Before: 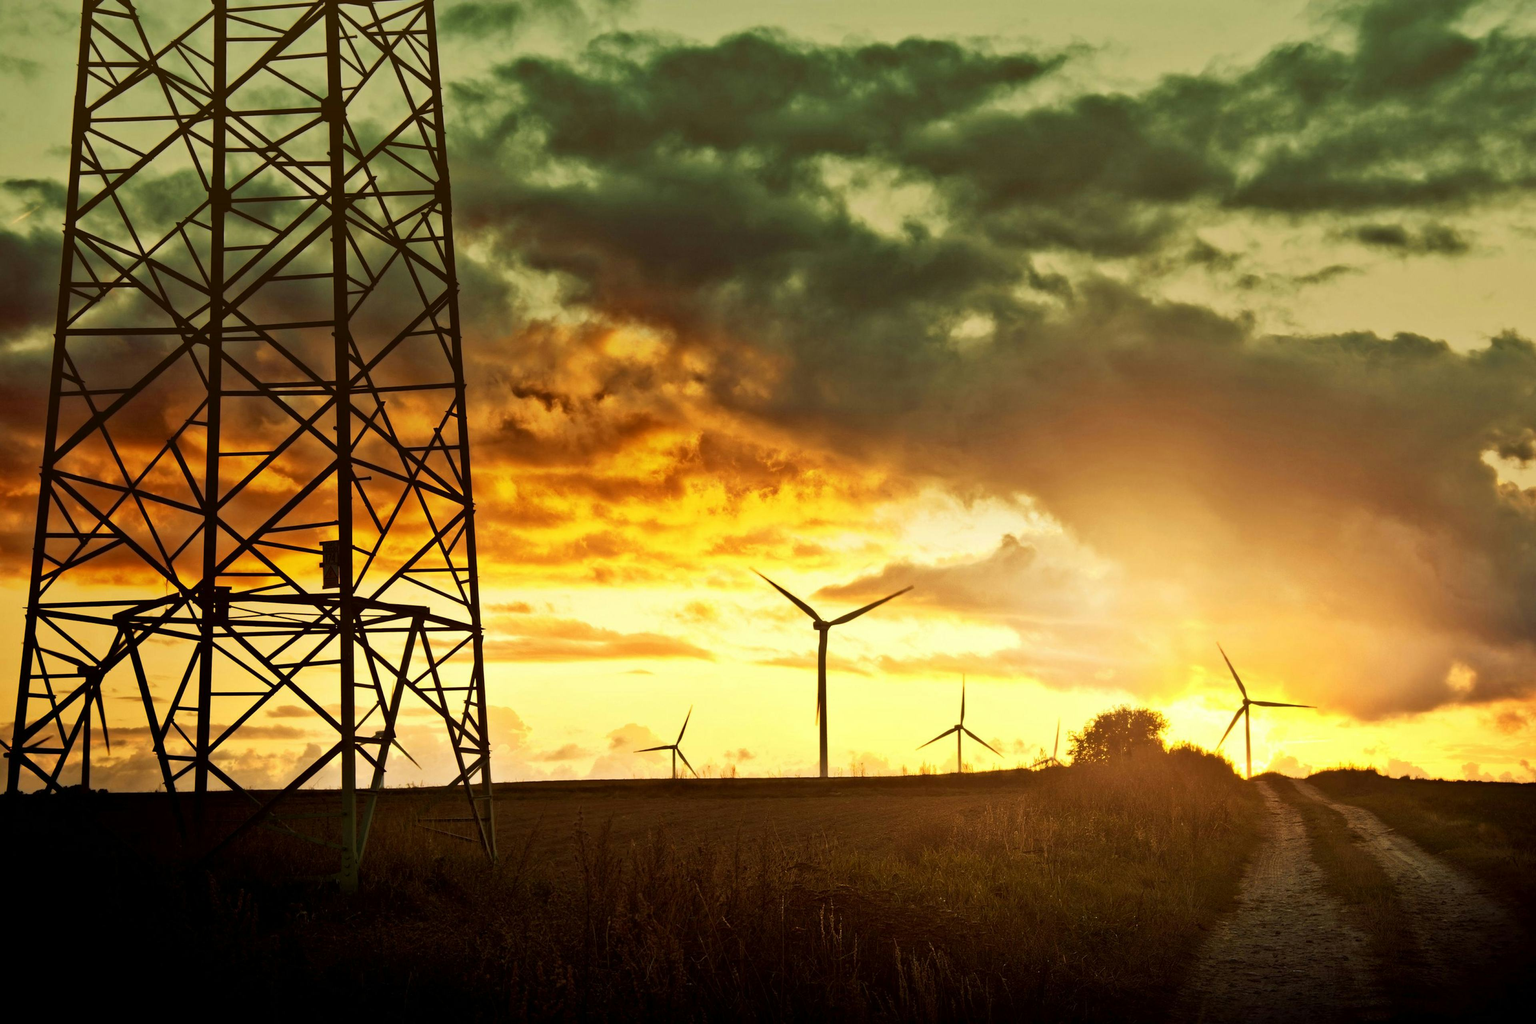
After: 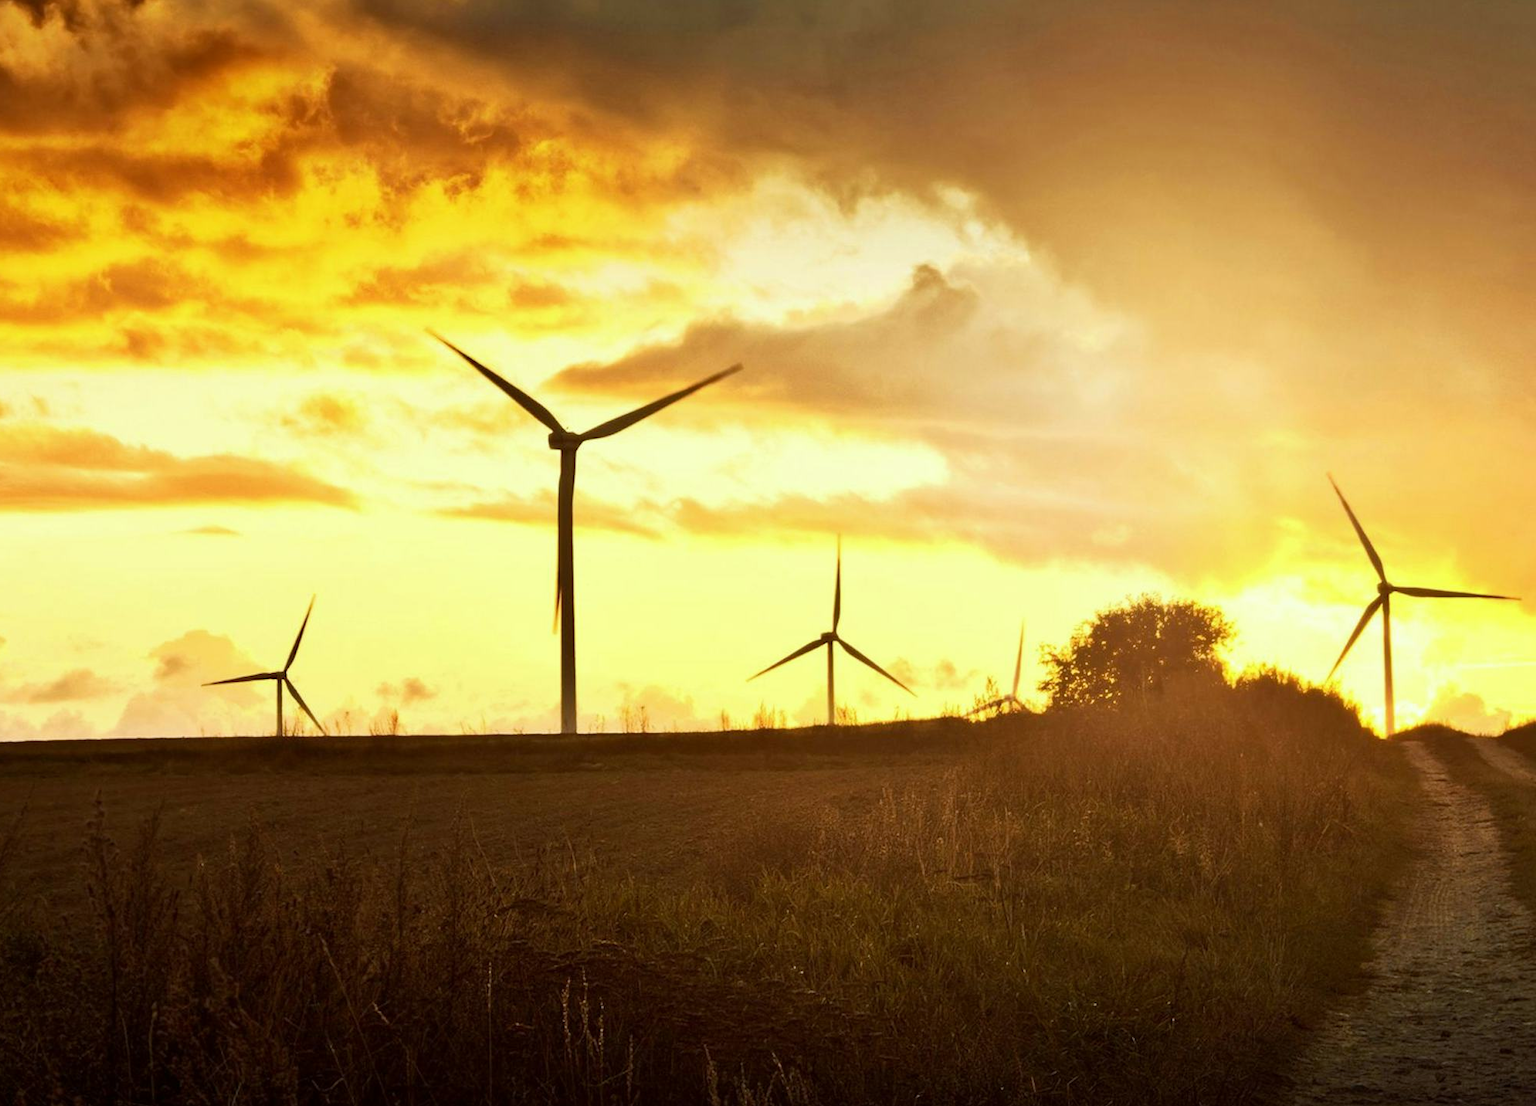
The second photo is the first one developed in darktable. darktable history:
white balance: red 0.976, blue 1.04
crop: left 34.479%, top 38.822%, right 13.718%, bottom 5.172%
